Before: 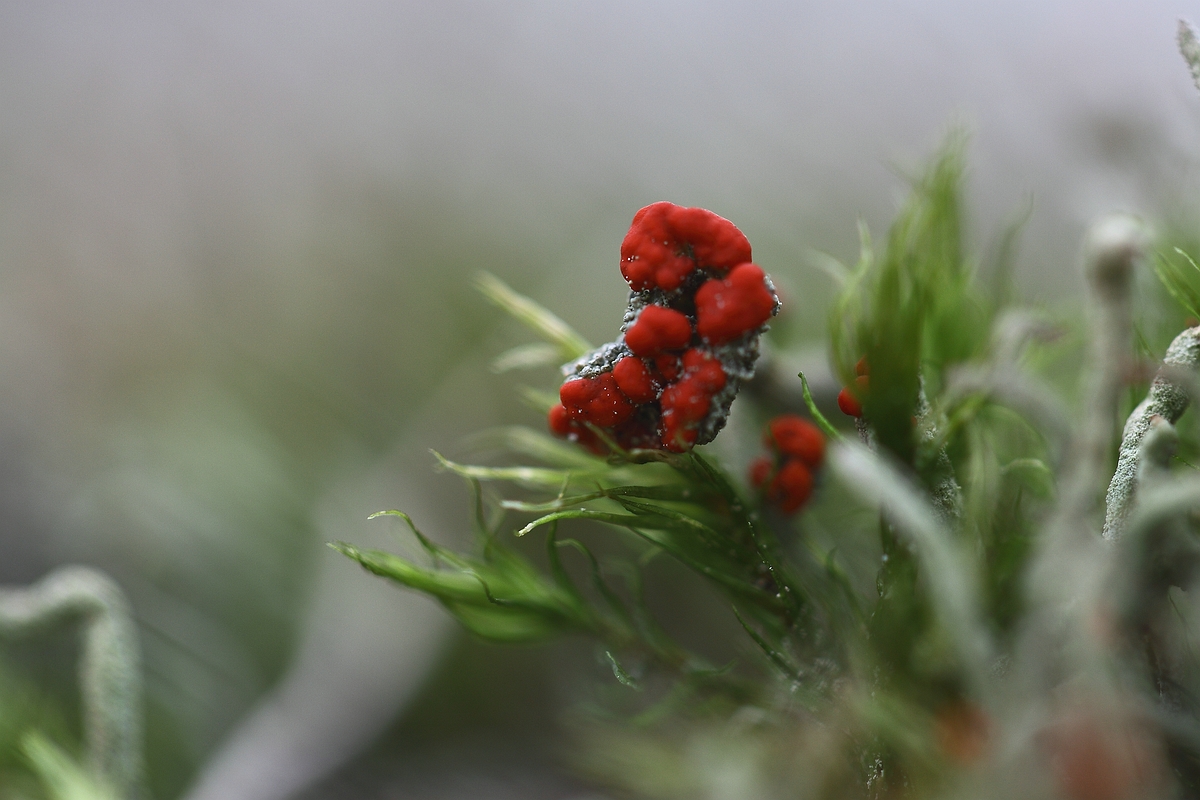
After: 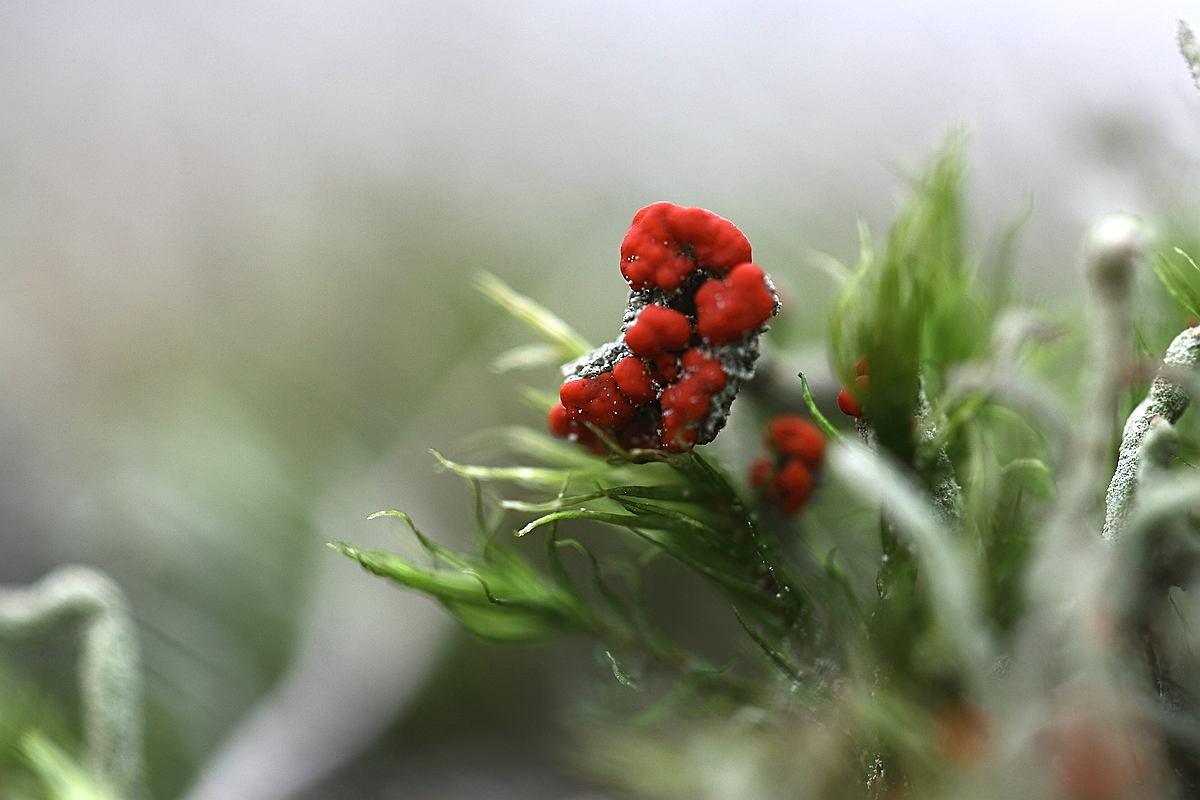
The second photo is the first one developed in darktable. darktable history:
tone equalizer: -8 EV -0.769 EV, -7 EV -0.722 EV, -6 EV -0.607 EV, -5 EV -0.376 EV, -3 EV 0.388 EV, -2 EV 0.6 EV, -1 EV 0.679 EV, +0 EV 0.753 EV
sharpen: on, module defaults
